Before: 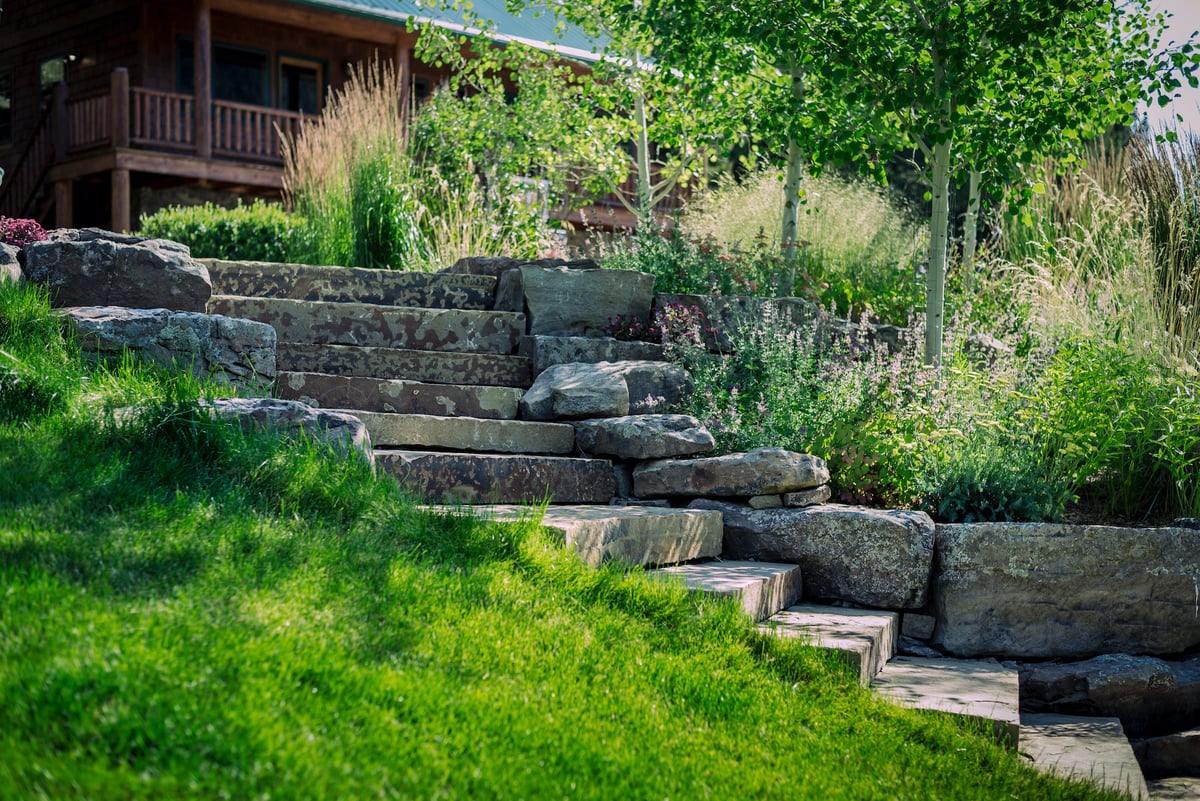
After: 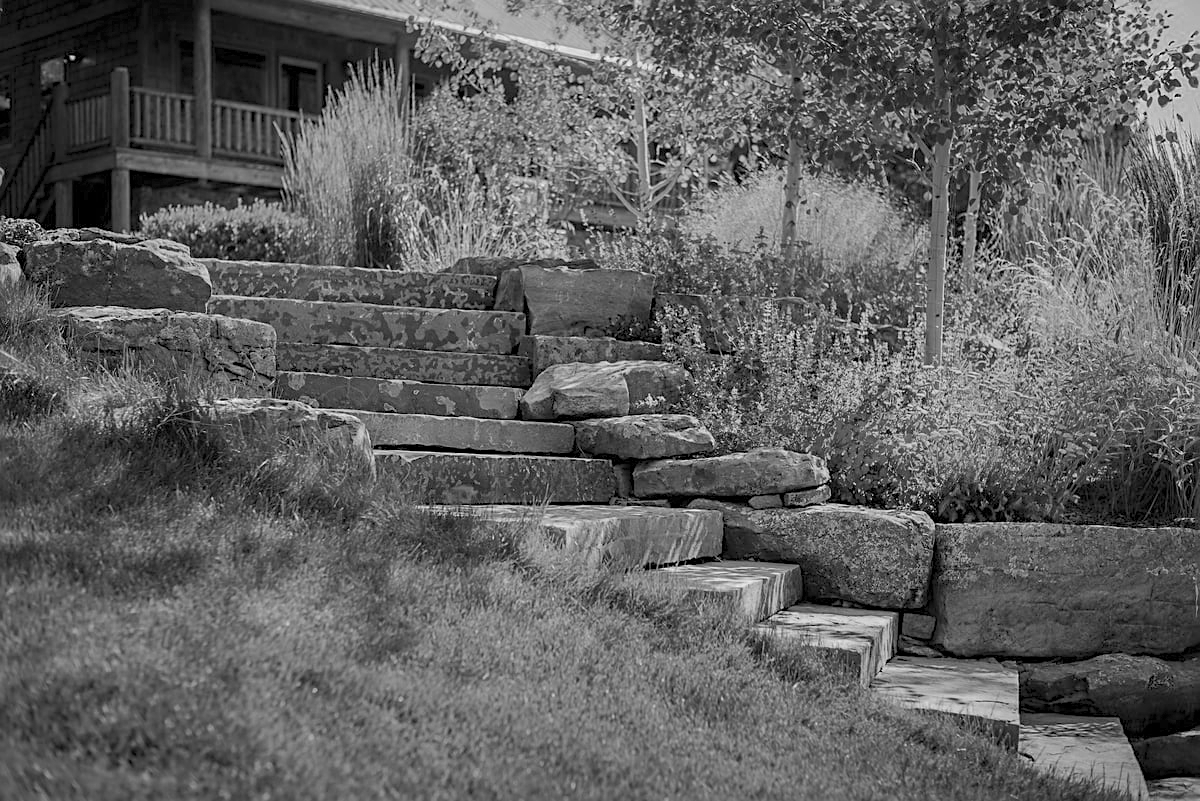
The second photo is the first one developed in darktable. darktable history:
color balance rgb: shadows lift › chroma 2.032%, shadows lift › hue 184.43°, highlights gain › luminance 14.79%, perceptual saturation grading › global saturation 20%, perceptual saturation grading › highlights -25.654%, perceptual saturation grading › shadows 24.113%, contrast -29.506%
sharpen: on, module defaults
color zones: curves: ch0 [(0, 0.613) (0.01, 0.613) (0.245, 0.448) (0.498, 0.529) (0.642, 0.665) (0.879, 0.777) (0.99, 0.613)]; ch1 [(0, 0) (0.143, 0) (0.286, 0) (0.429, 0) (0.571, 0) (0.714, 0) (0.857, 0)]
